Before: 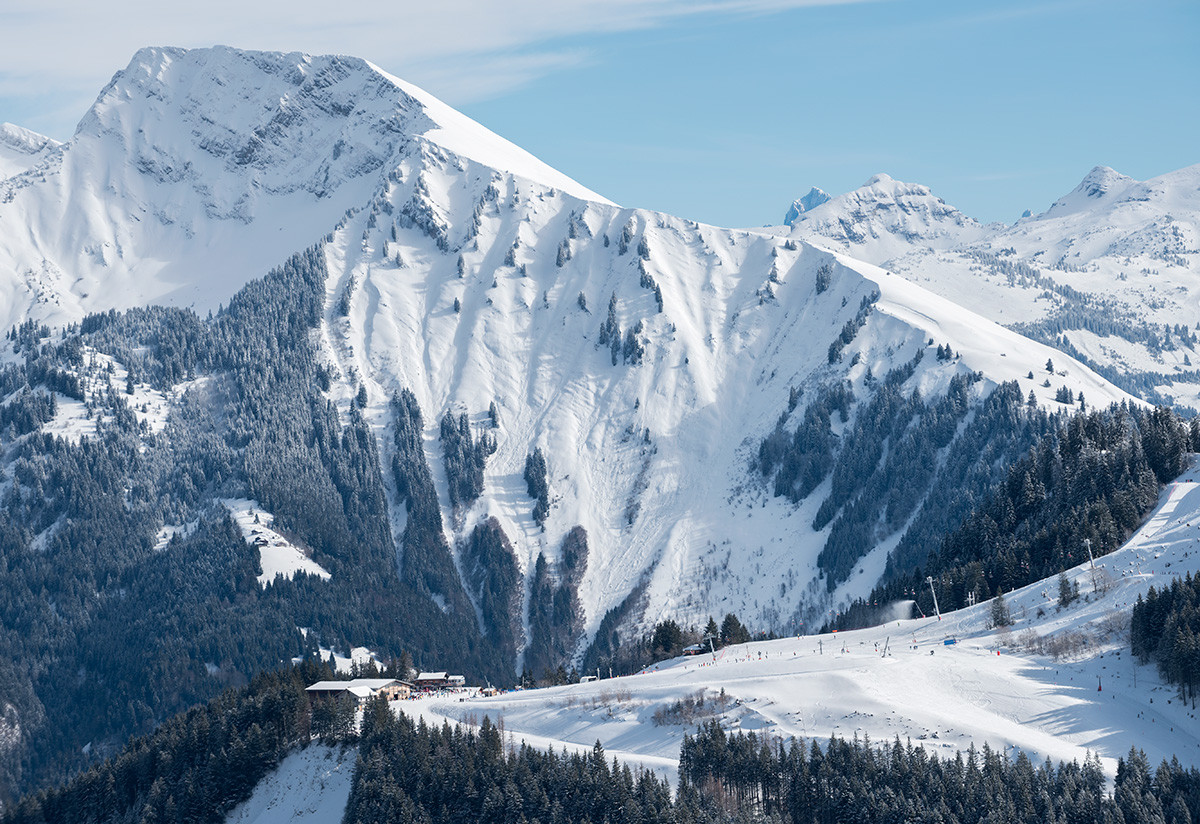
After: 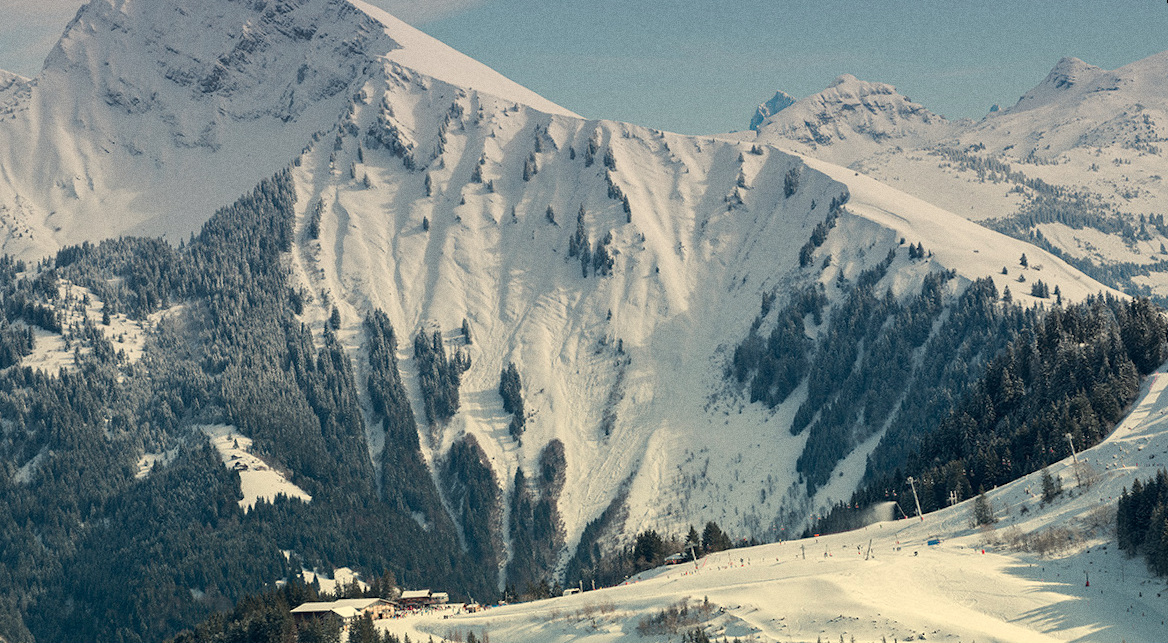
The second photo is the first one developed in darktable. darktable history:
rotate and perspective: rotation -2.22°, lens shift (horizontal) -0.022, automatic cropping off
grain: coarseness 0.09 ISO
graduated density: hue 238.83°, saturation 50%
crop and rotate: left 2.991%, top 13.302%, right 1.981%, bottom 12.636%
white balance: red 1.08, blue 0.791
